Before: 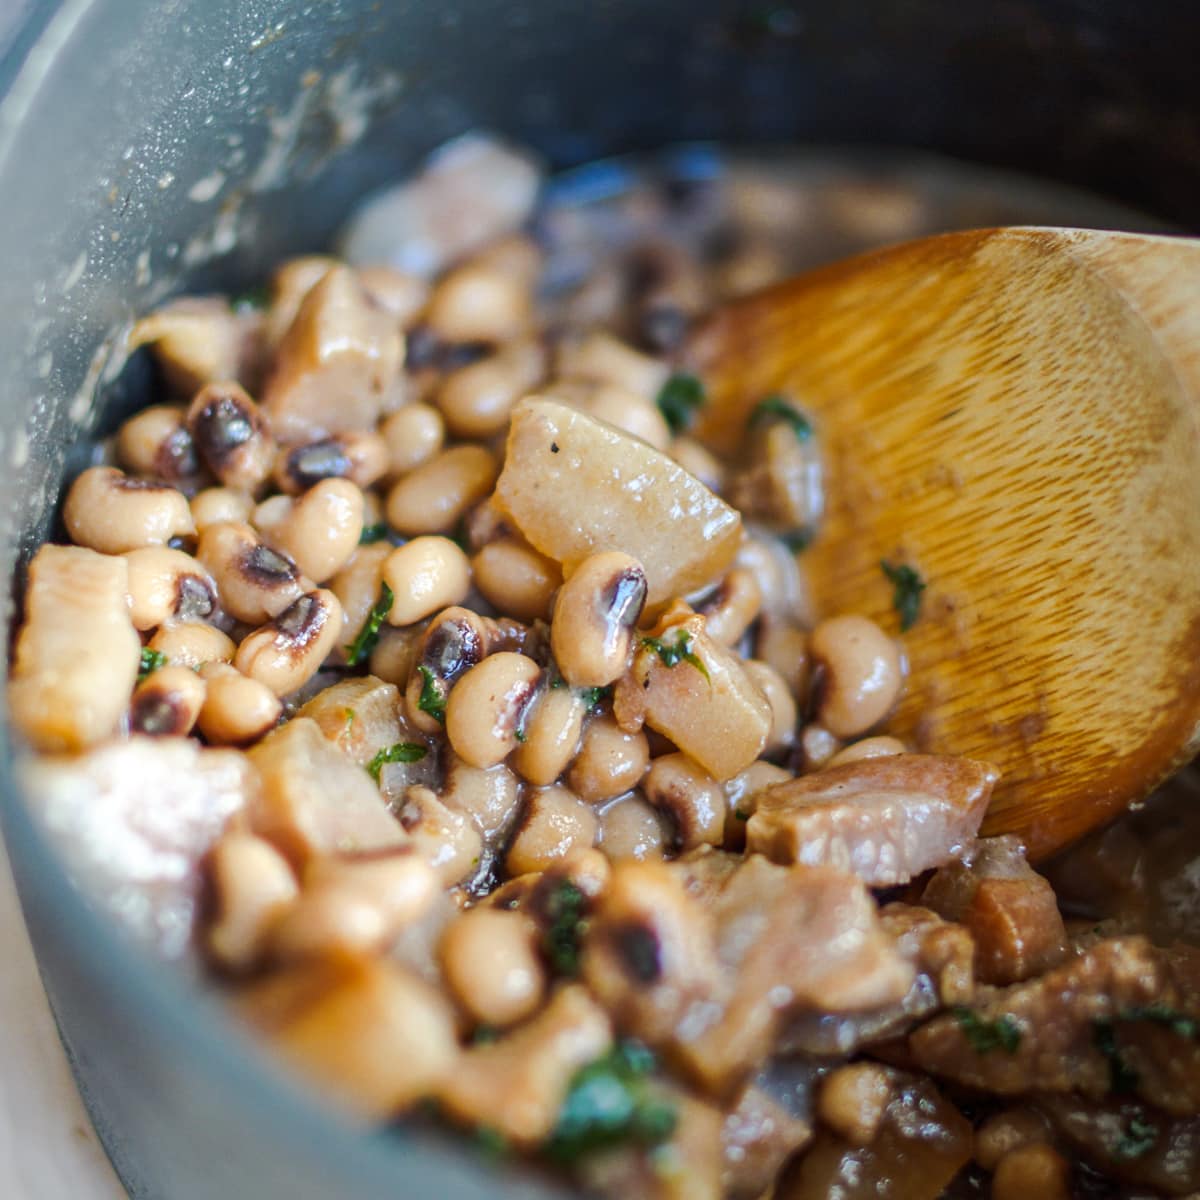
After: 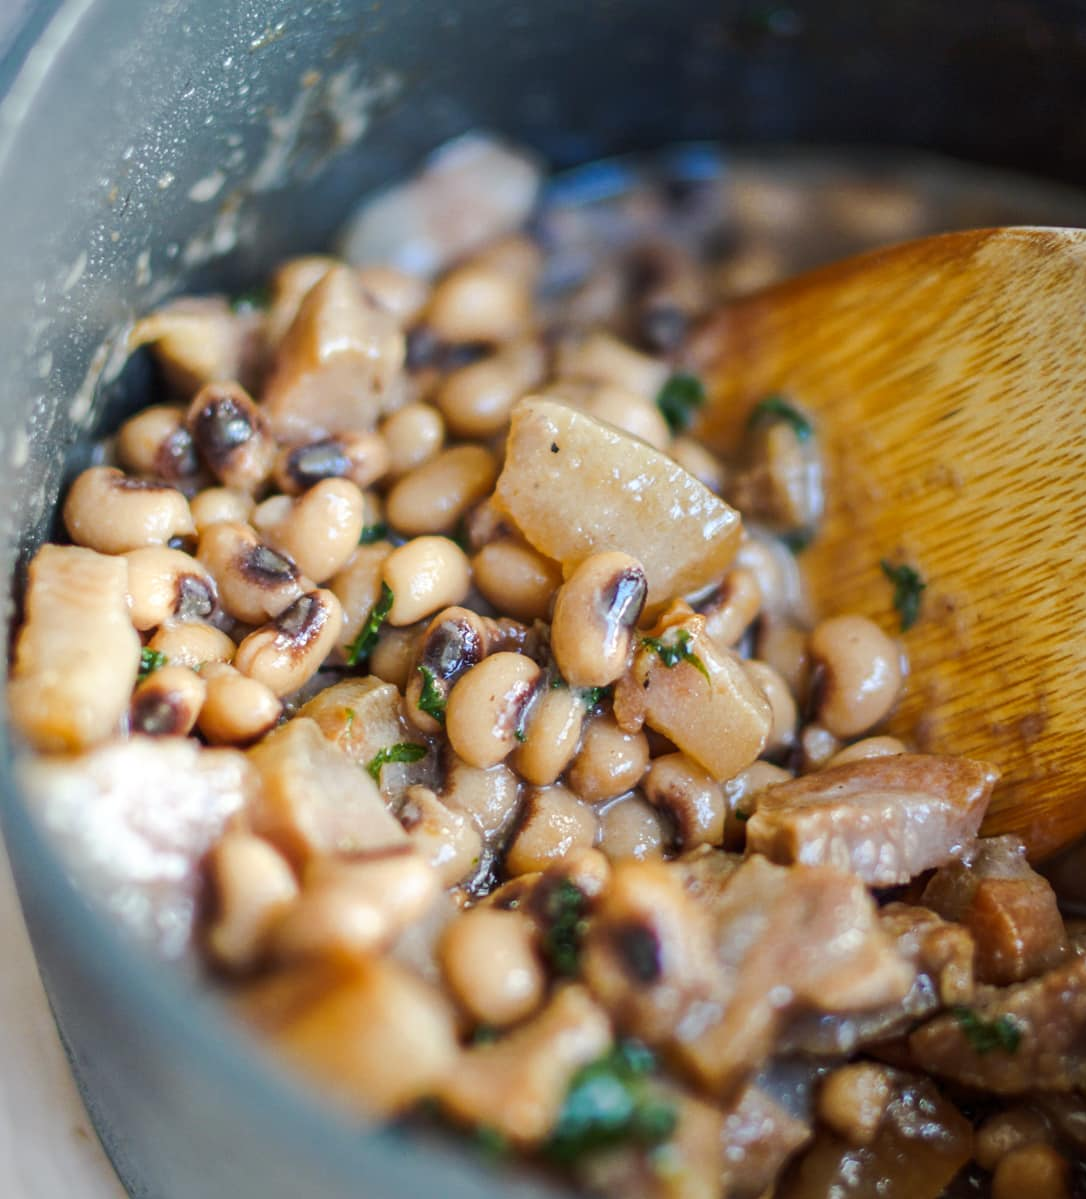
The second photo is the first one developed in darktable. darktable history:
crop: right 9.487%, bottom 0.035%
